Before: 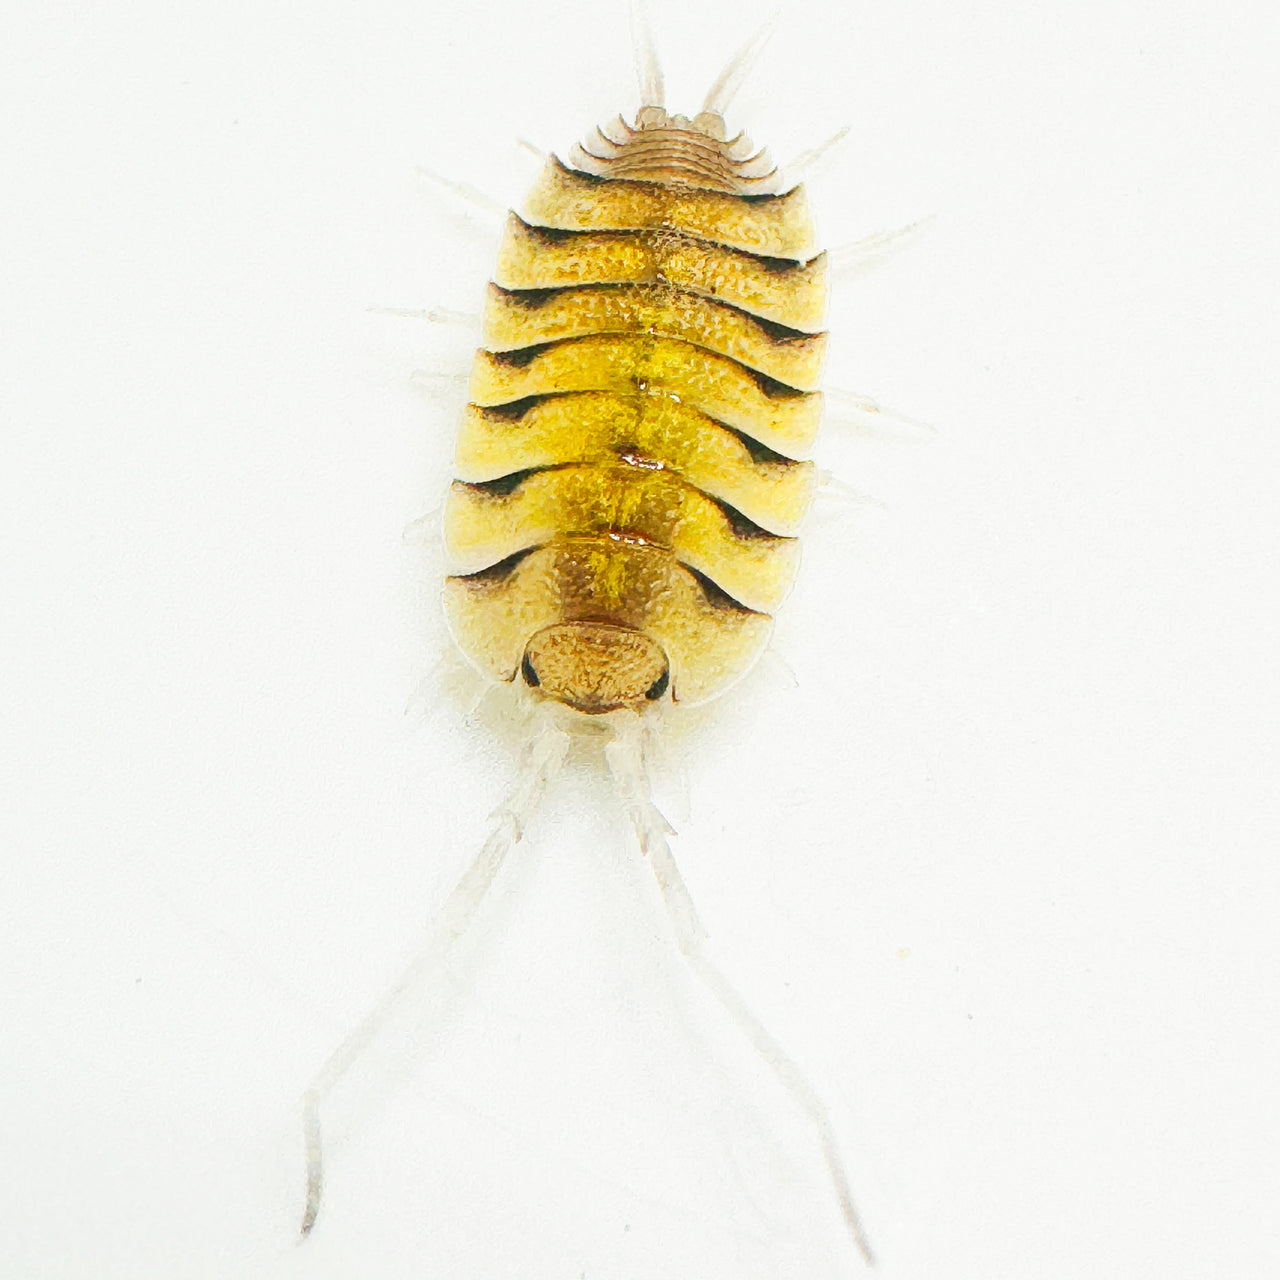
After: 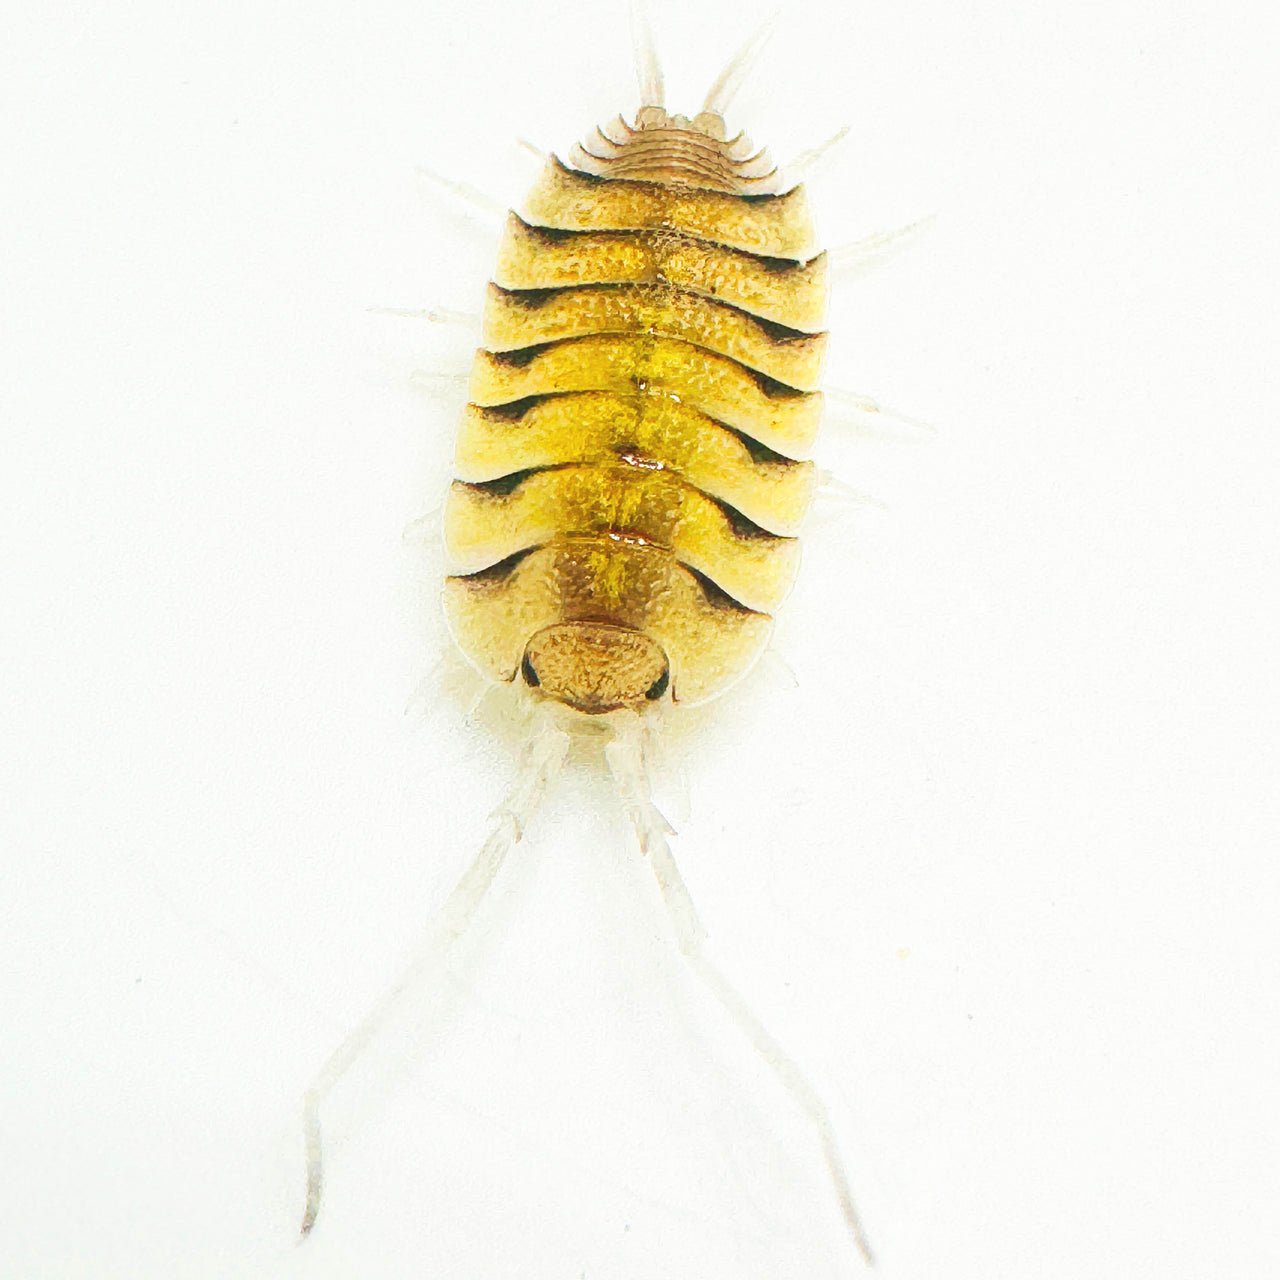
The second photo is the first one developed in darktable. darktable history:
velvia: on, module defaults
exposure: black level correction -0.005, exposure 0.054 EV, compensate highlight preservation false
